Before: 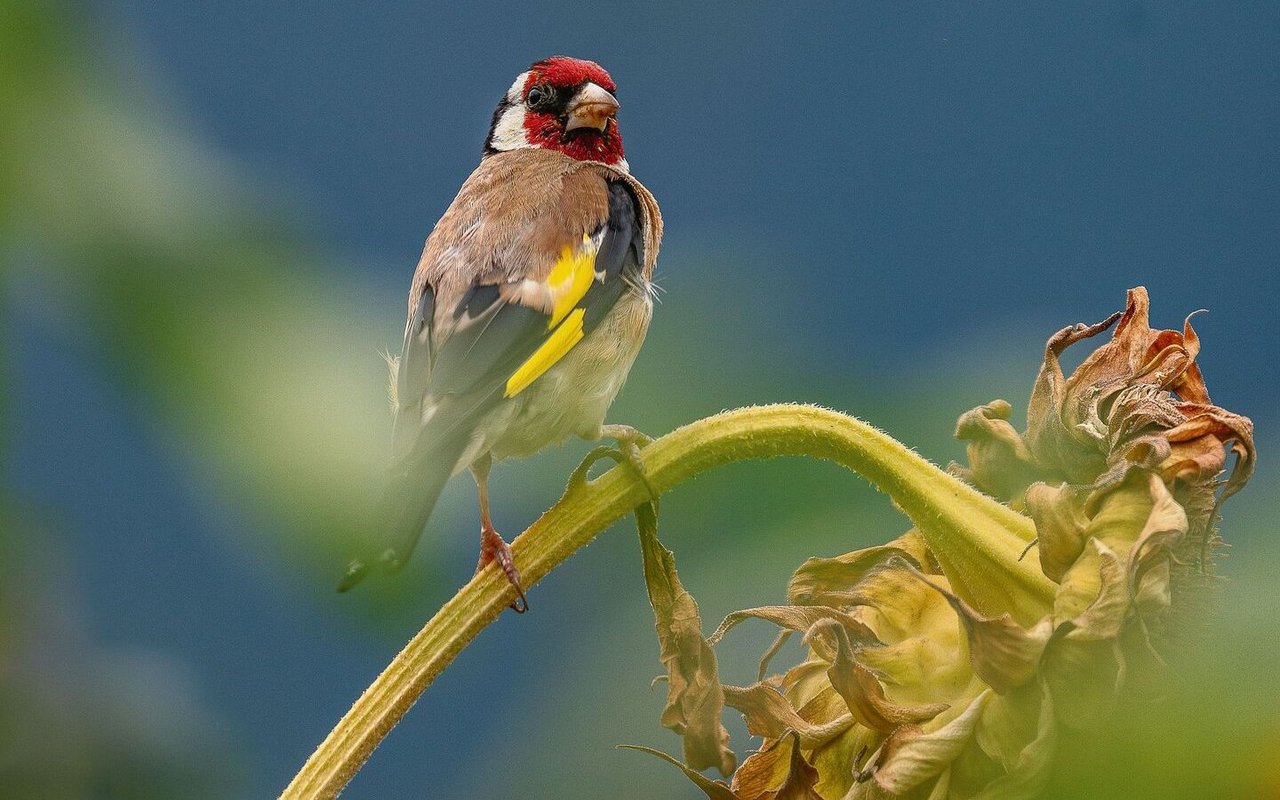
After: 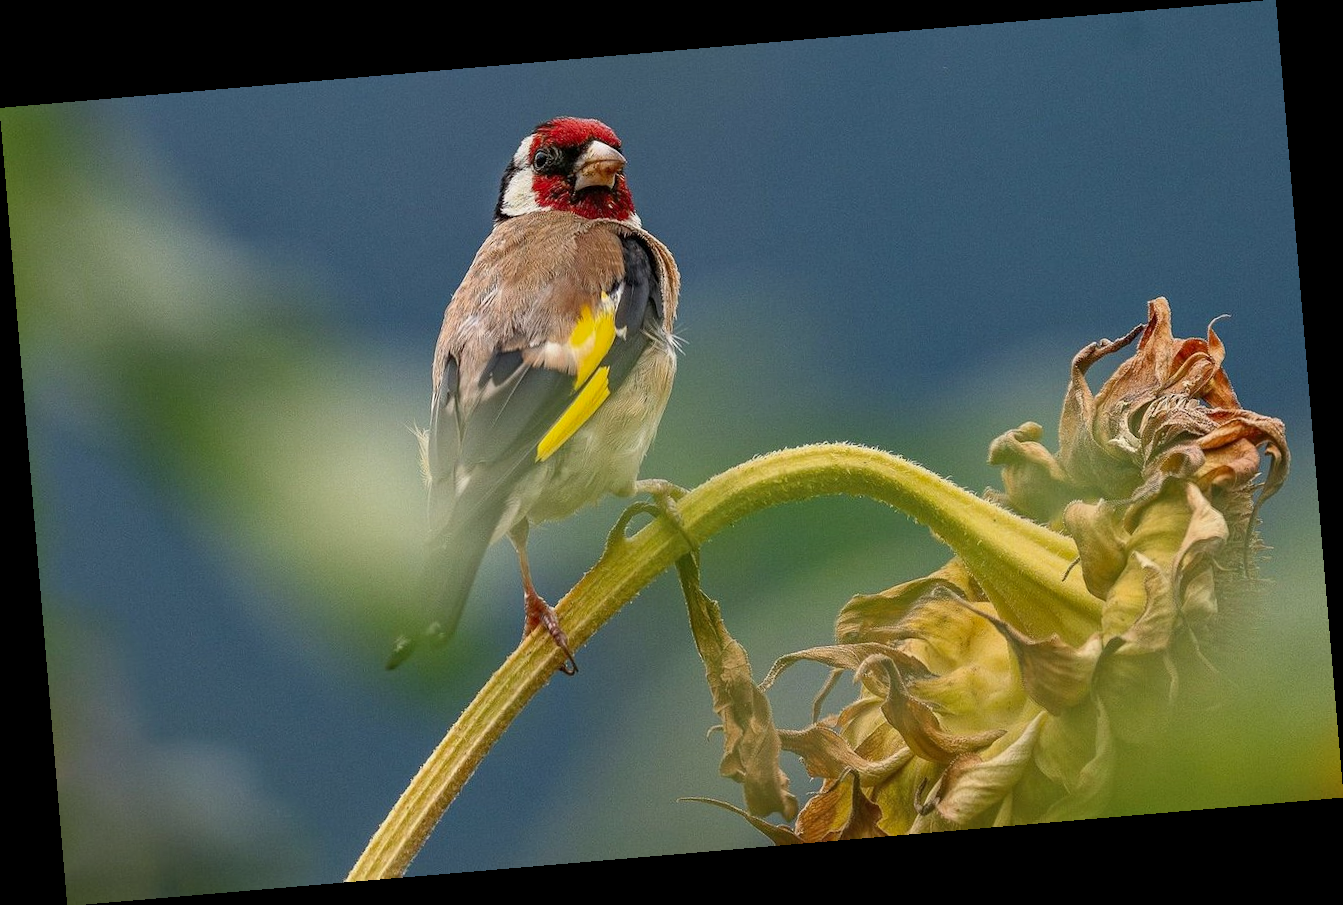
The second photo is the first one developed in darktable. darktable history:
local contrast: mode bilateral grid, contrast 20, coarseness 50, detail 120%, midtone range 0.2
contrast brightness saturation: saturation -0.17
rotate and perspective: rotation -4.86°, automatic cropping off
vibrance: vibrance 100%
